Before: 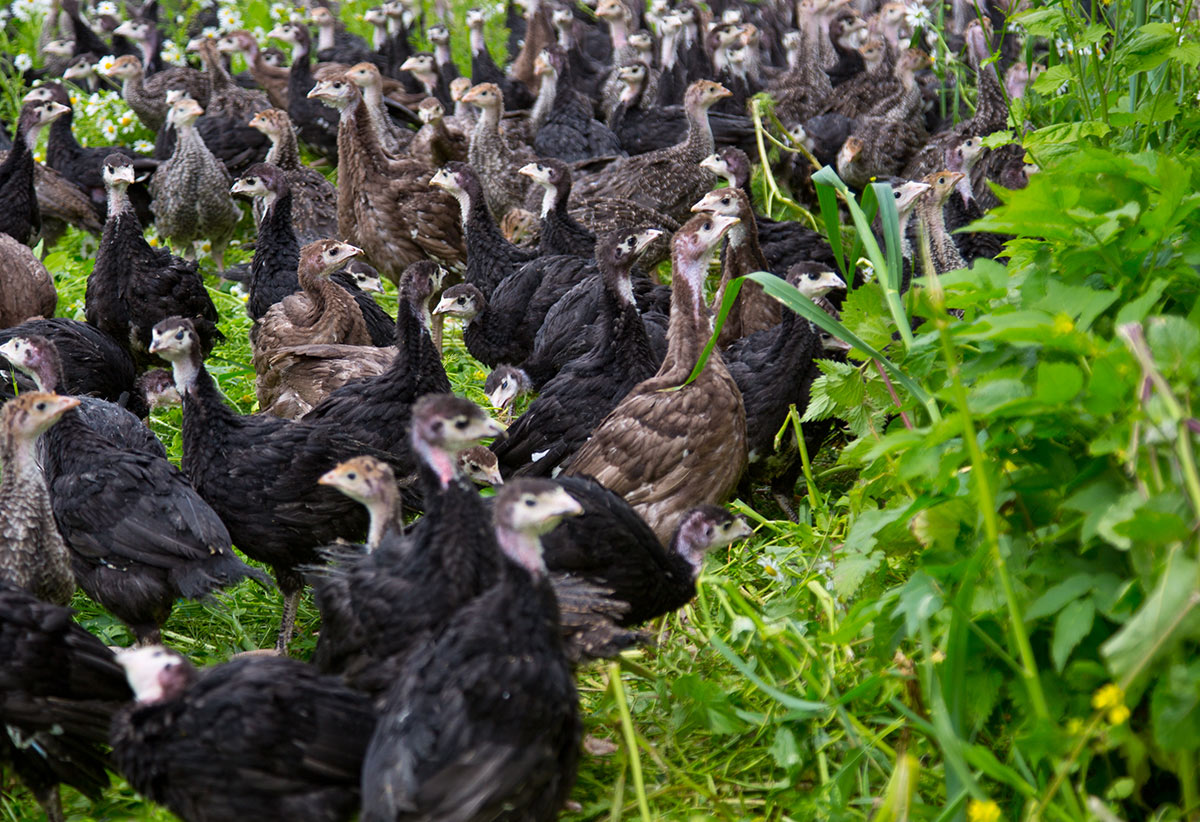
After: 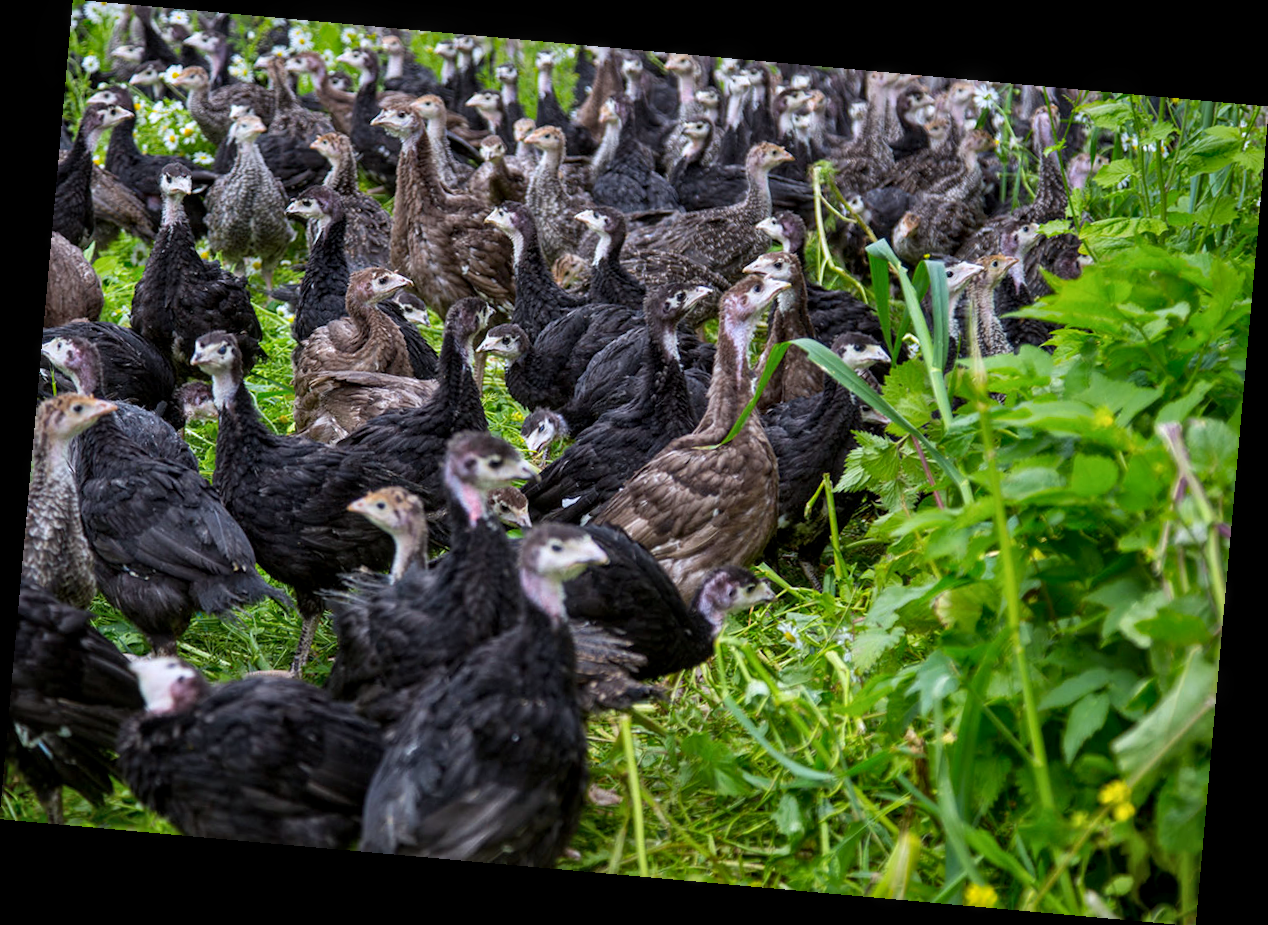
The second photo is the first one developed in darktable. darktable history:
rotate and perspective: rotation 5.12°, automatic cropping off
white balance: red 0.967, blue 1.049
local contrast: on, module defaults
